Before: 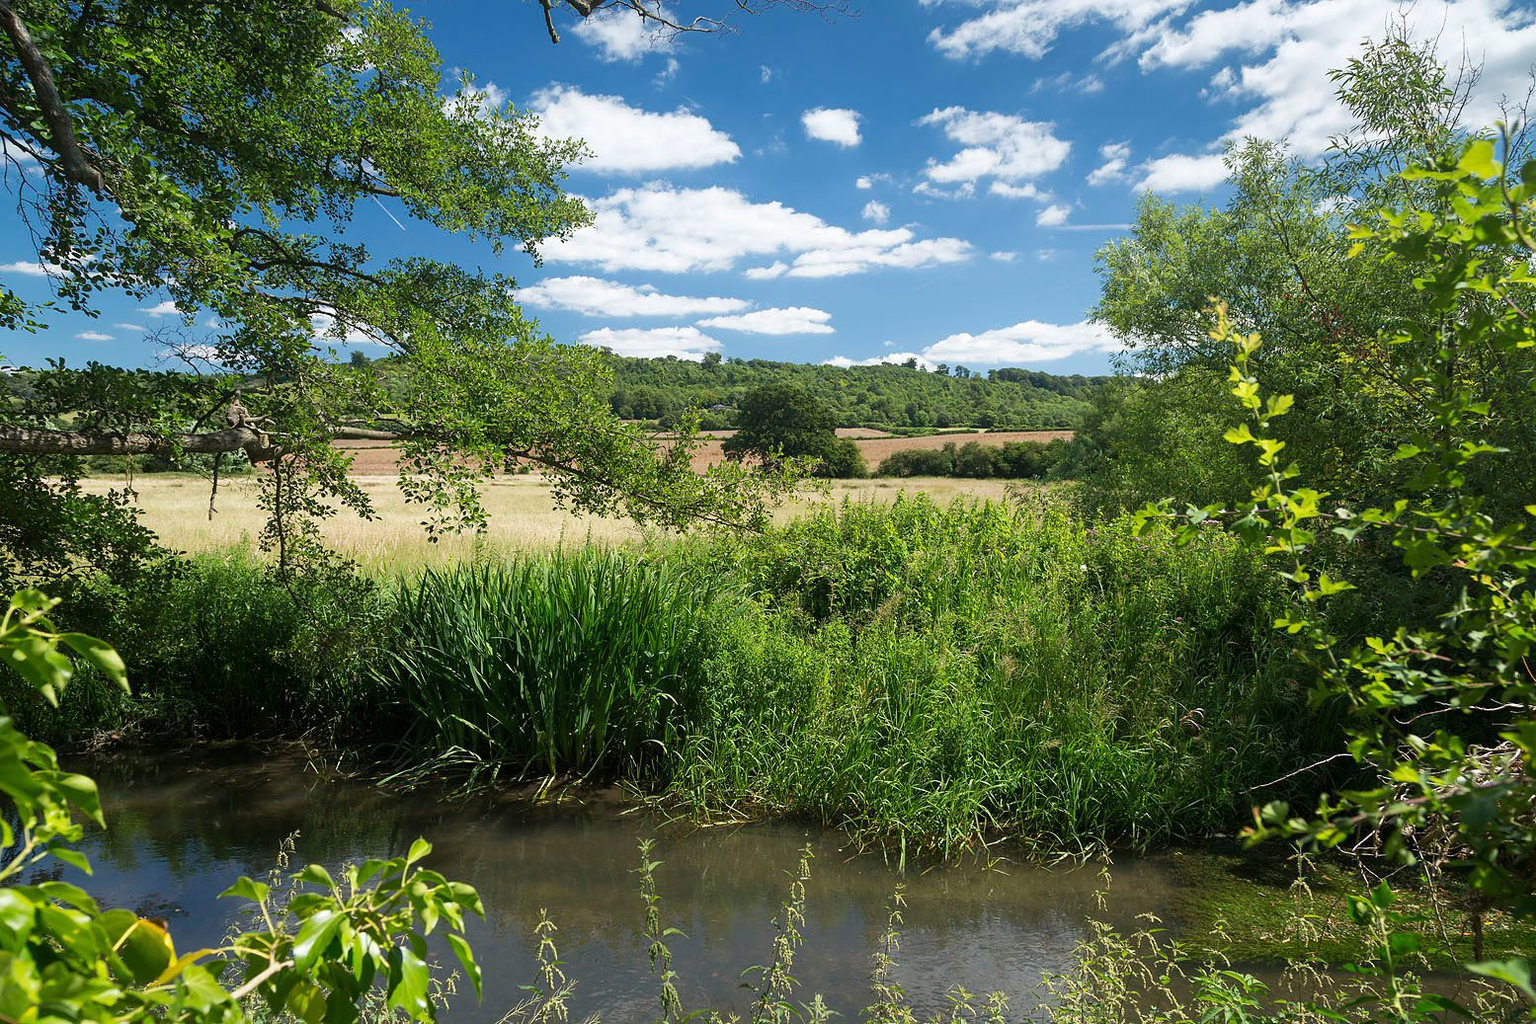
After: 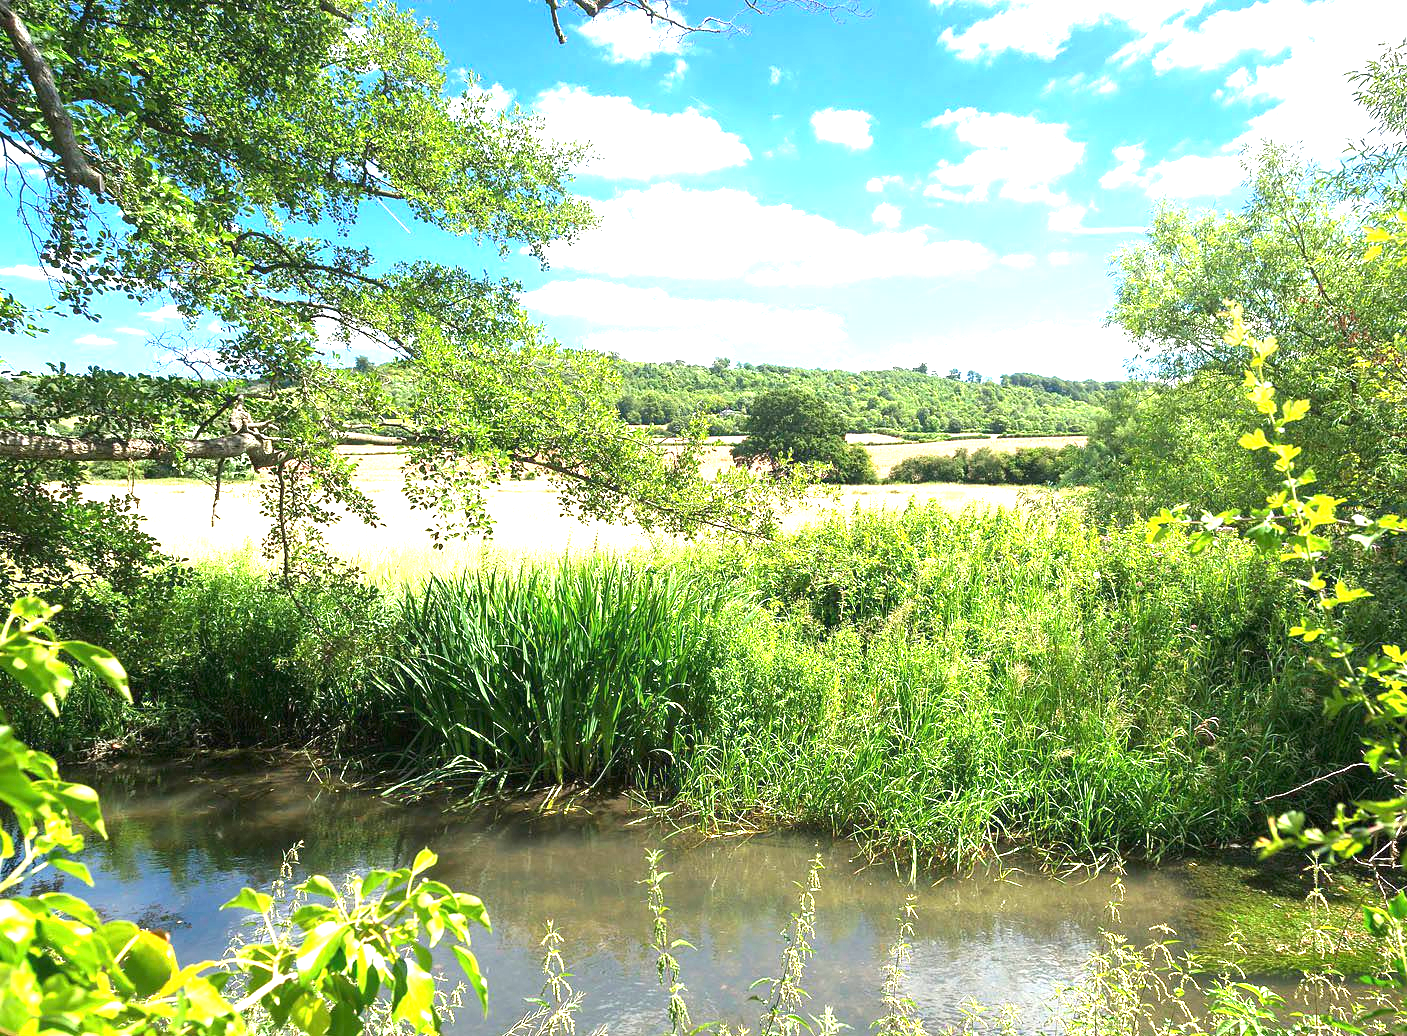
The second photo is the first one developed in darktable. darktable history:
crop: right 9.509%, bottom 0.031%
exposure: black level correction 0, exposure 1.975 EV, compensate exposure bias true, compensate highlight preservation false
